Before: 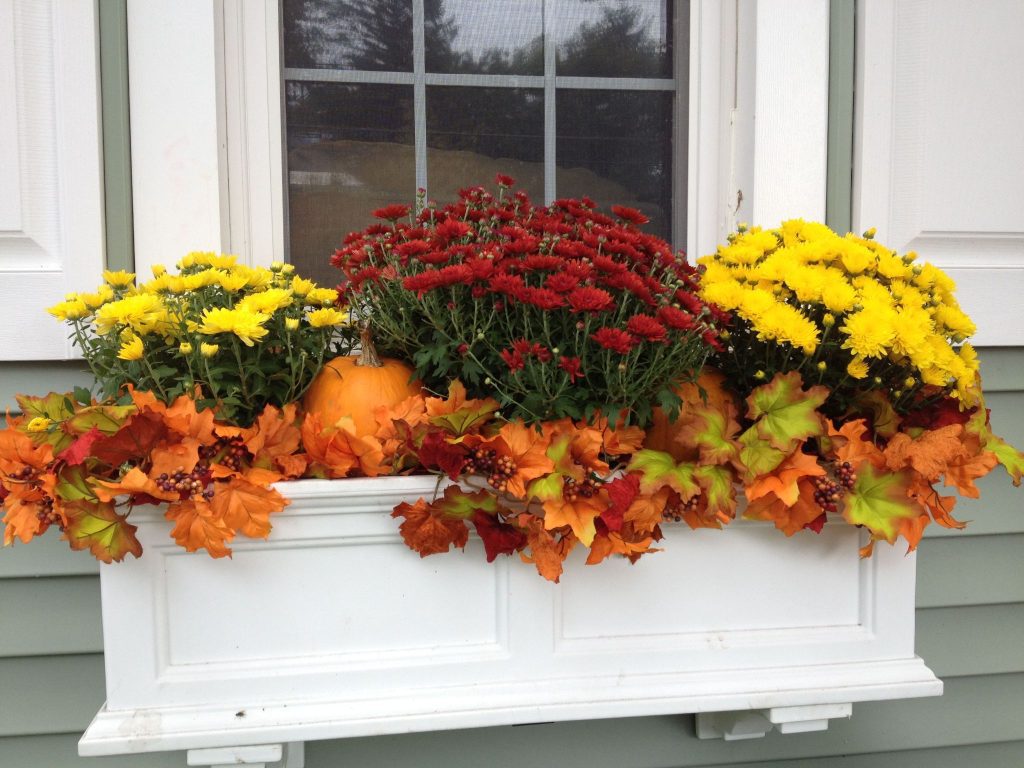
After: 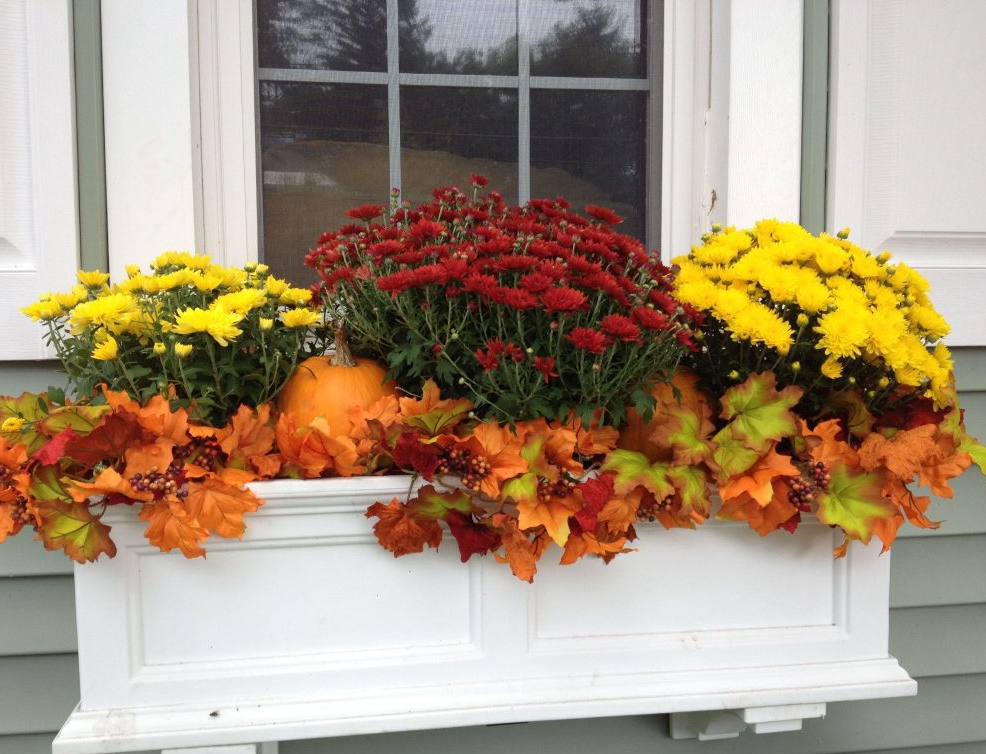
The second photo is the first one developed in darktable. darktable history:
crop and rotate: left 2.564%, right 1.124%, bottom 1.82%
